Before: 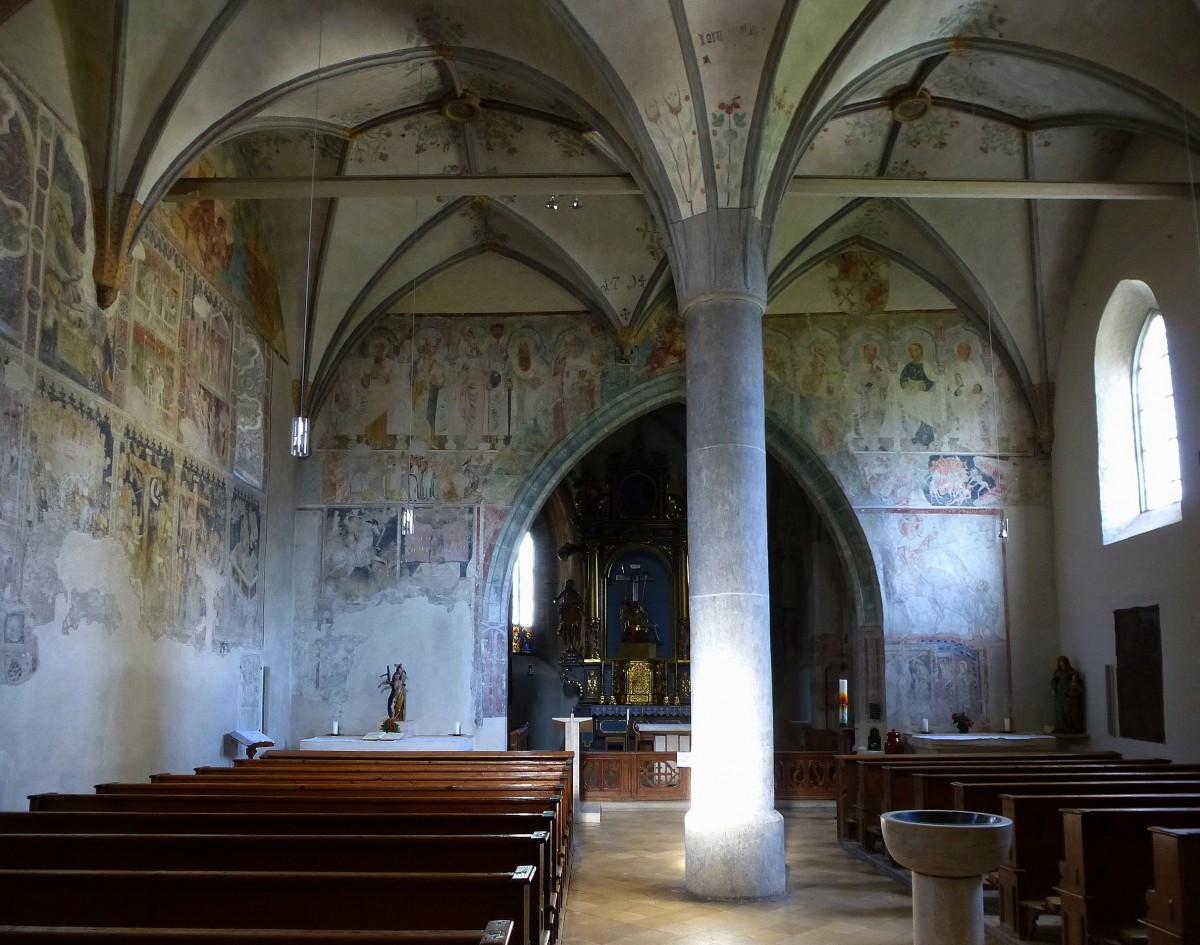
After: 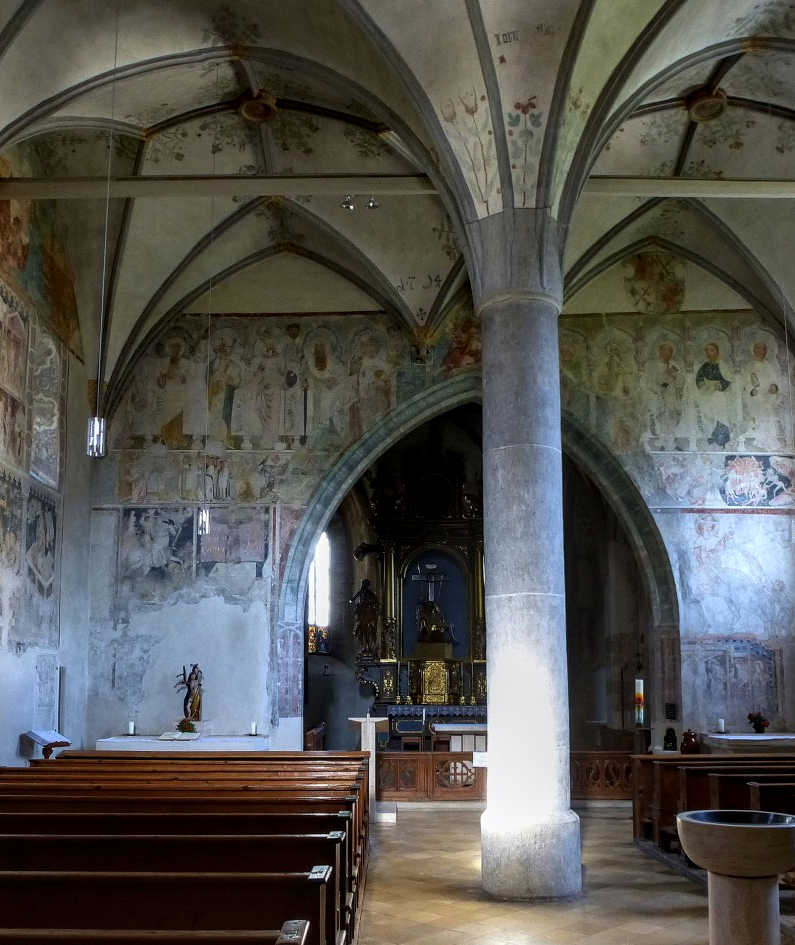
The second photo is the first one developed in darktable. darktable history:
crop: left 17.063%, right 16.645%
color correction: highlights a* 0.016, highlights b* -0.895
shadows and highlights: radius 91.49, shadows -13.9, white point adjustment 0.247, highlights 31.93, compress 48.42%, highlights color adjustment 55.28%, soften with gaussian
local contrast: highlights 28%, detail 130%
